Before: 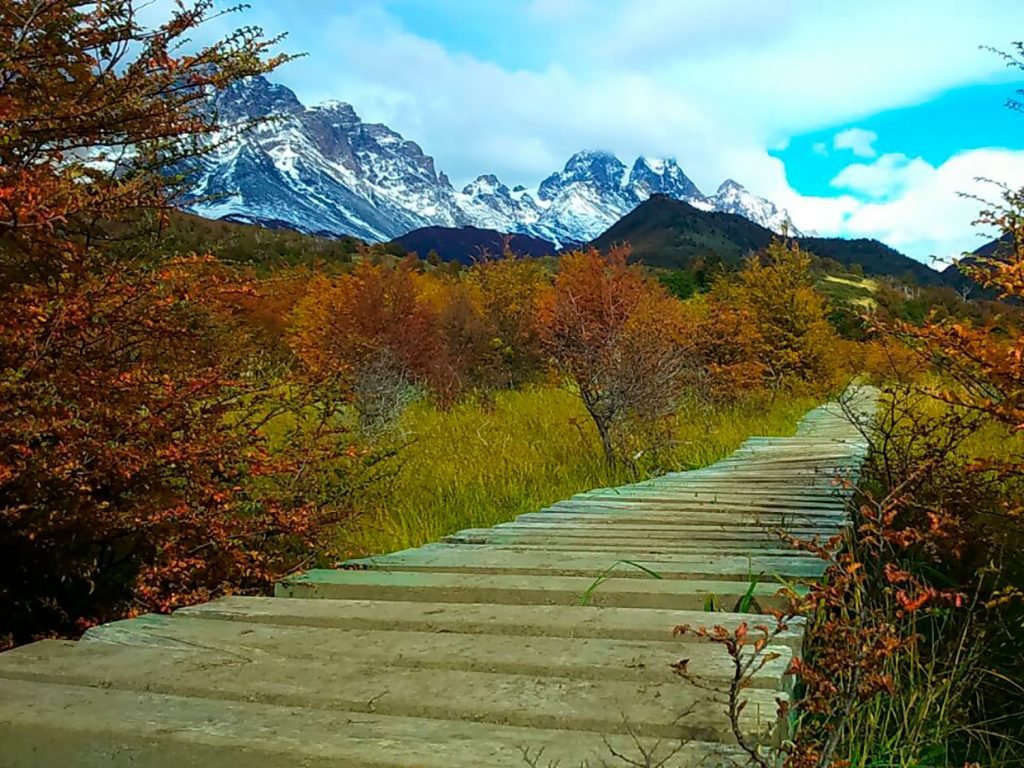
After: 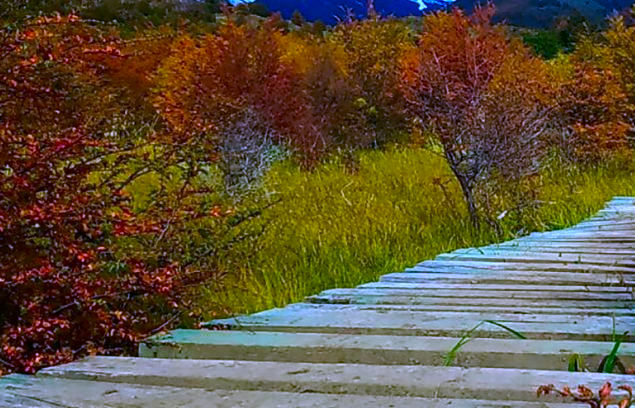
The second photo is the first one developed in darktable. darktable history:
white balance: red 0.98, blue 1.61
contrast brightness saturation: contrast 0.18, saturation 0.3
crop: left 13.312%, top 31.28%, right 24.627%, bottom 15.582%
